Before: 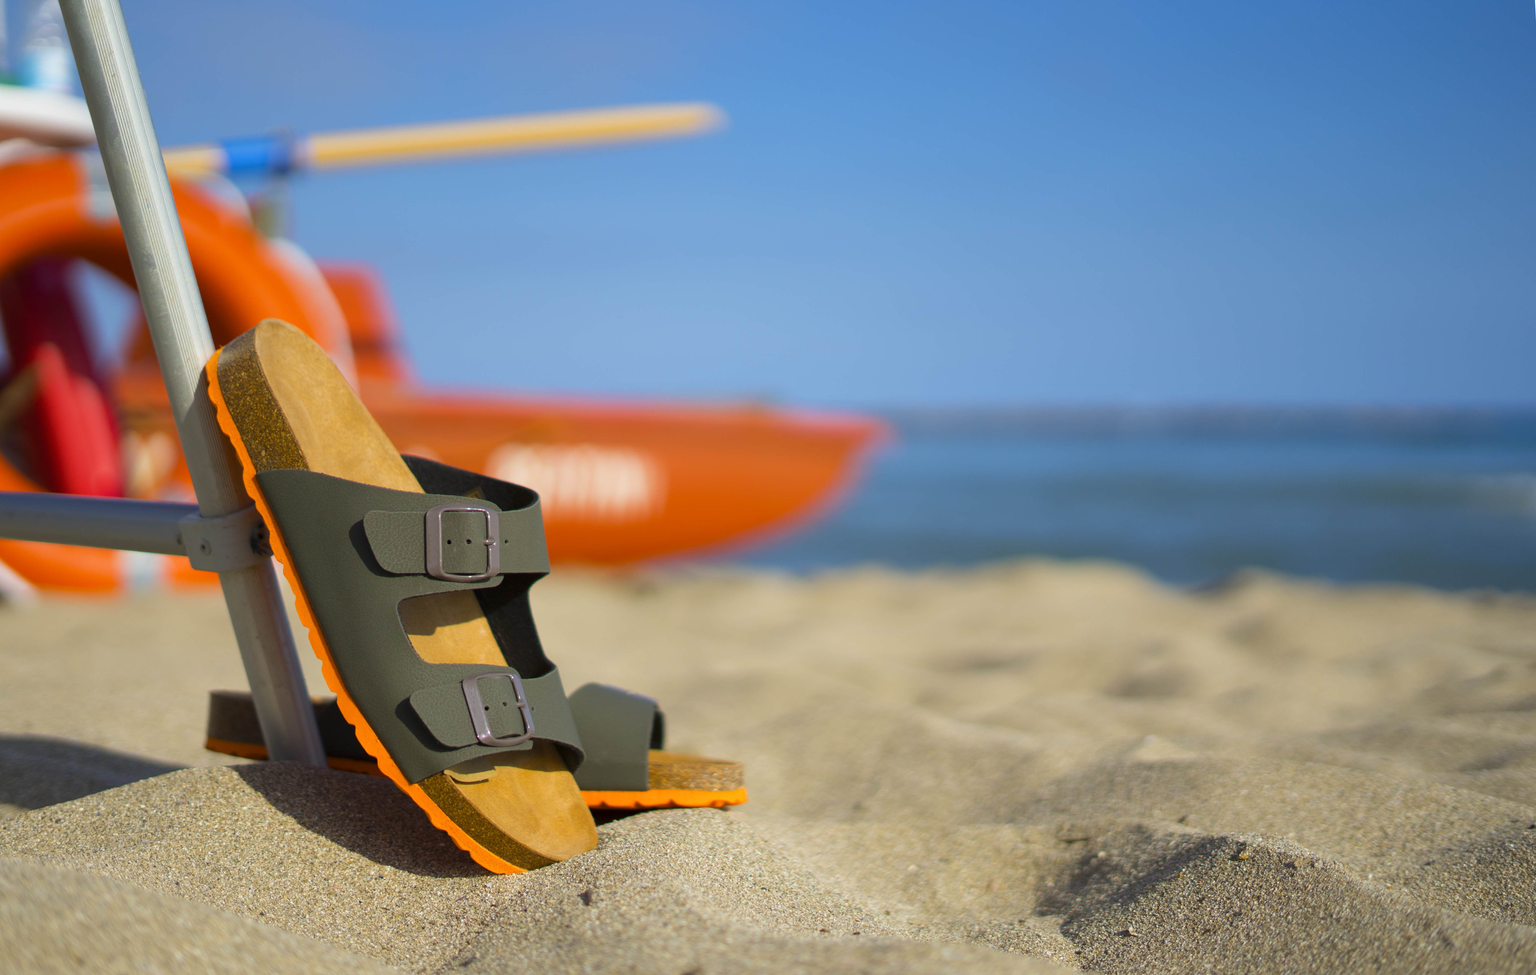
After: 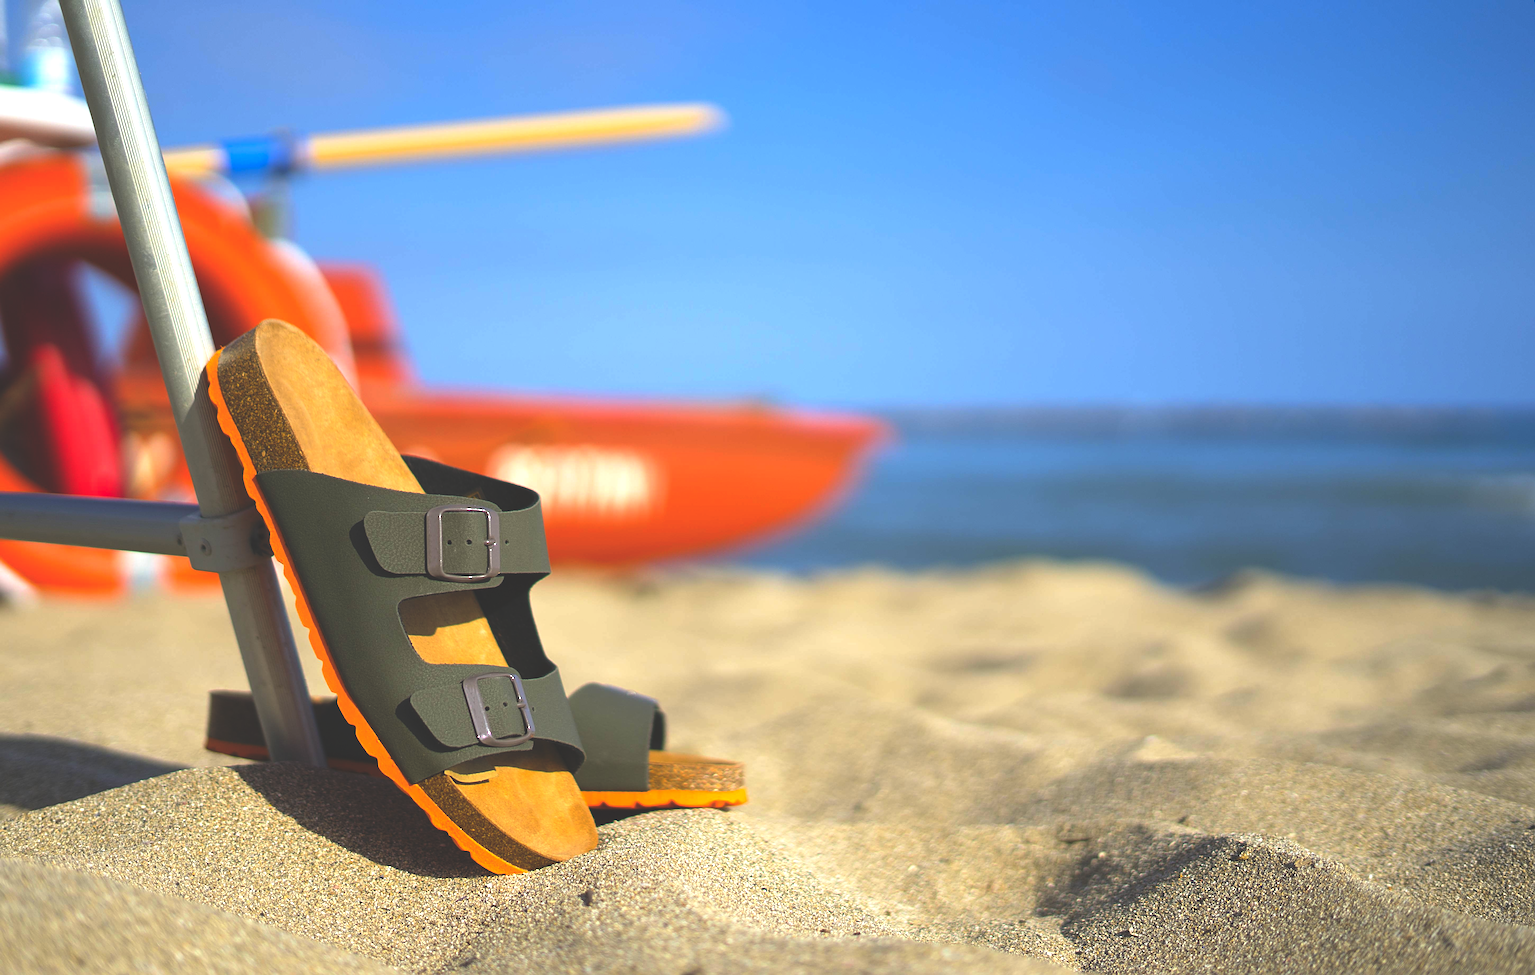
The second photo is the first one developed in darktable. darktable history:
rgb curve: curves: ch0 [(0, 0.186) (0.314, 0.284) (0.775, 0.708) (1, 1)], compensate middle gray true, preserve colors none
sharpen: radius 4
exposure: black level correction 0, exposure 0.7 EV, compensate exposure bias true, compensate highlight preservation false
